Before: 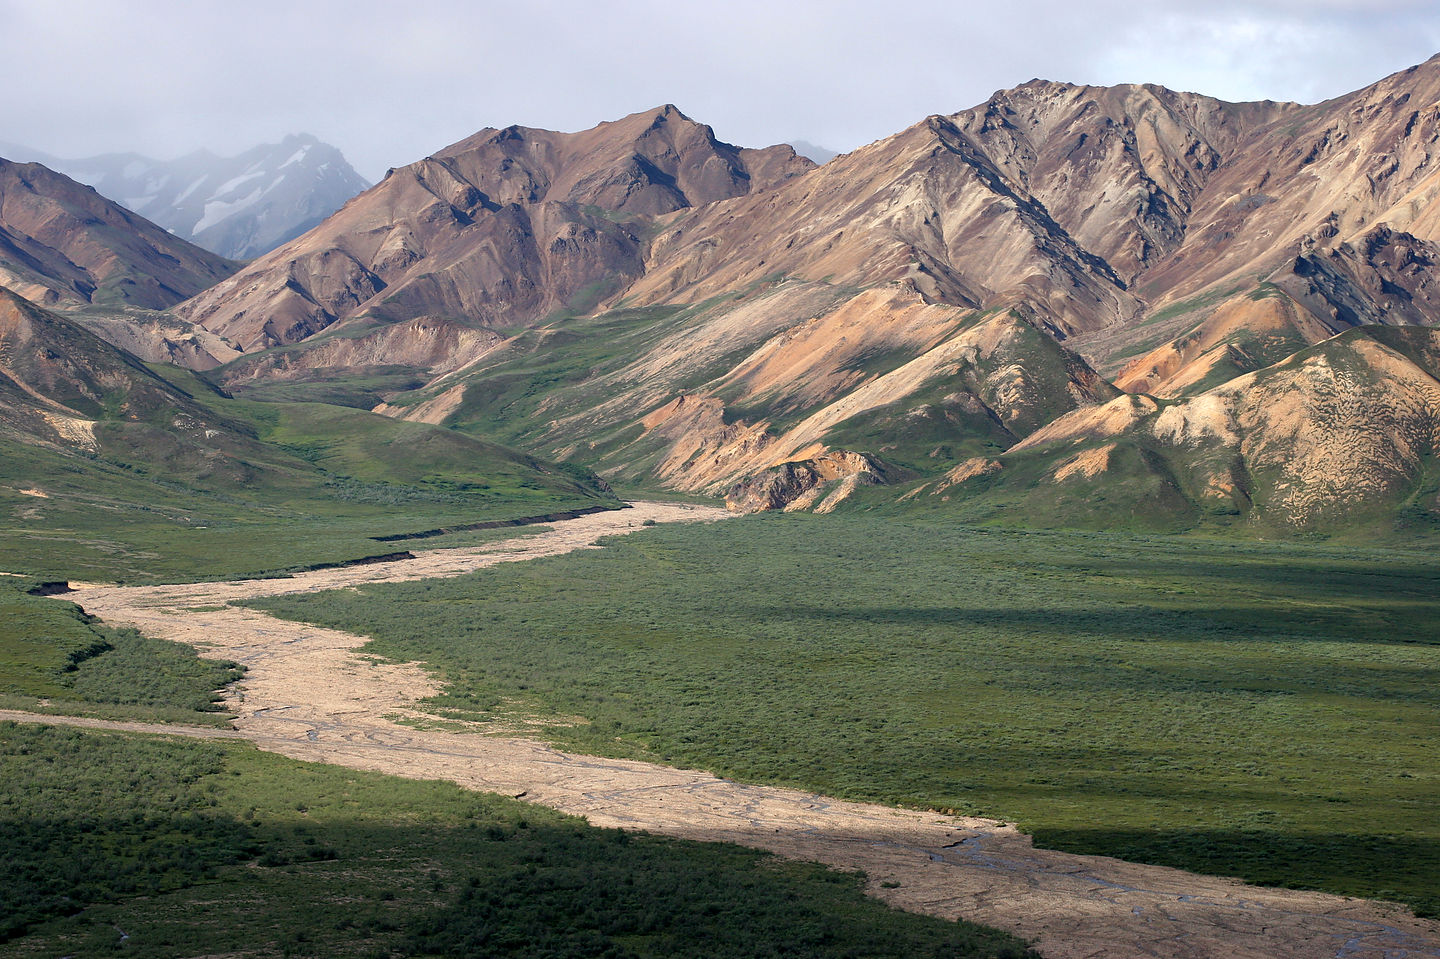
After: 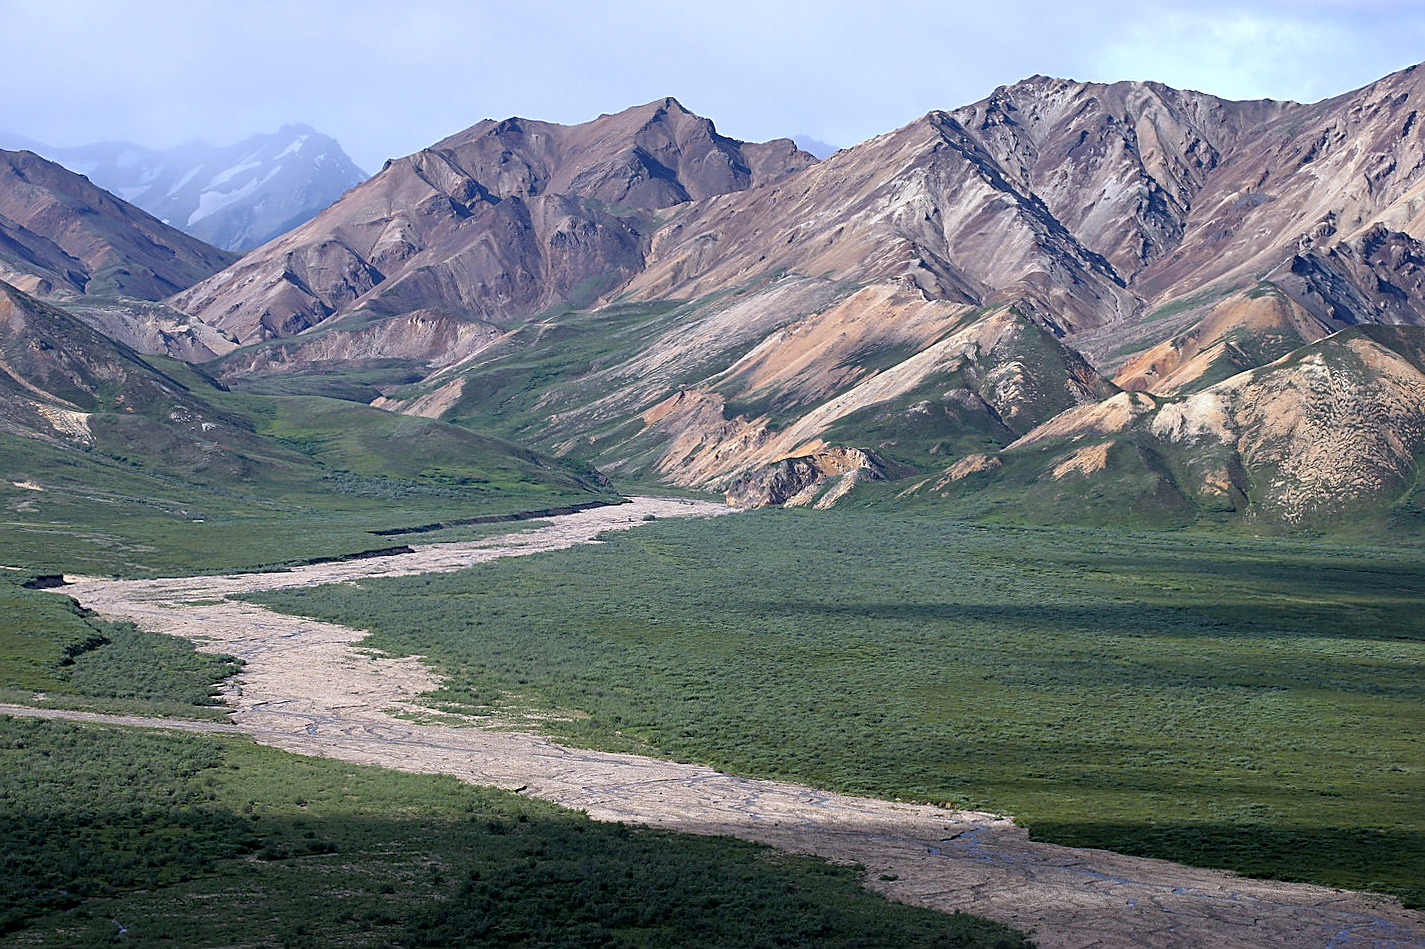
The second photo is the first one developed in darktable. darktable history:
sharpen: on, module defaults
white balance: red 0.948, green 1.02, blue 1.176
rotate and perspective: rotation 0.174°, lens shift (vertical) 0.013, lens shift (horizontal) 0.019, shear 0.001, automatic cropping original format, crop left 0.007, crop right 0.991, crop top 0.016, crop bottom 0.997
